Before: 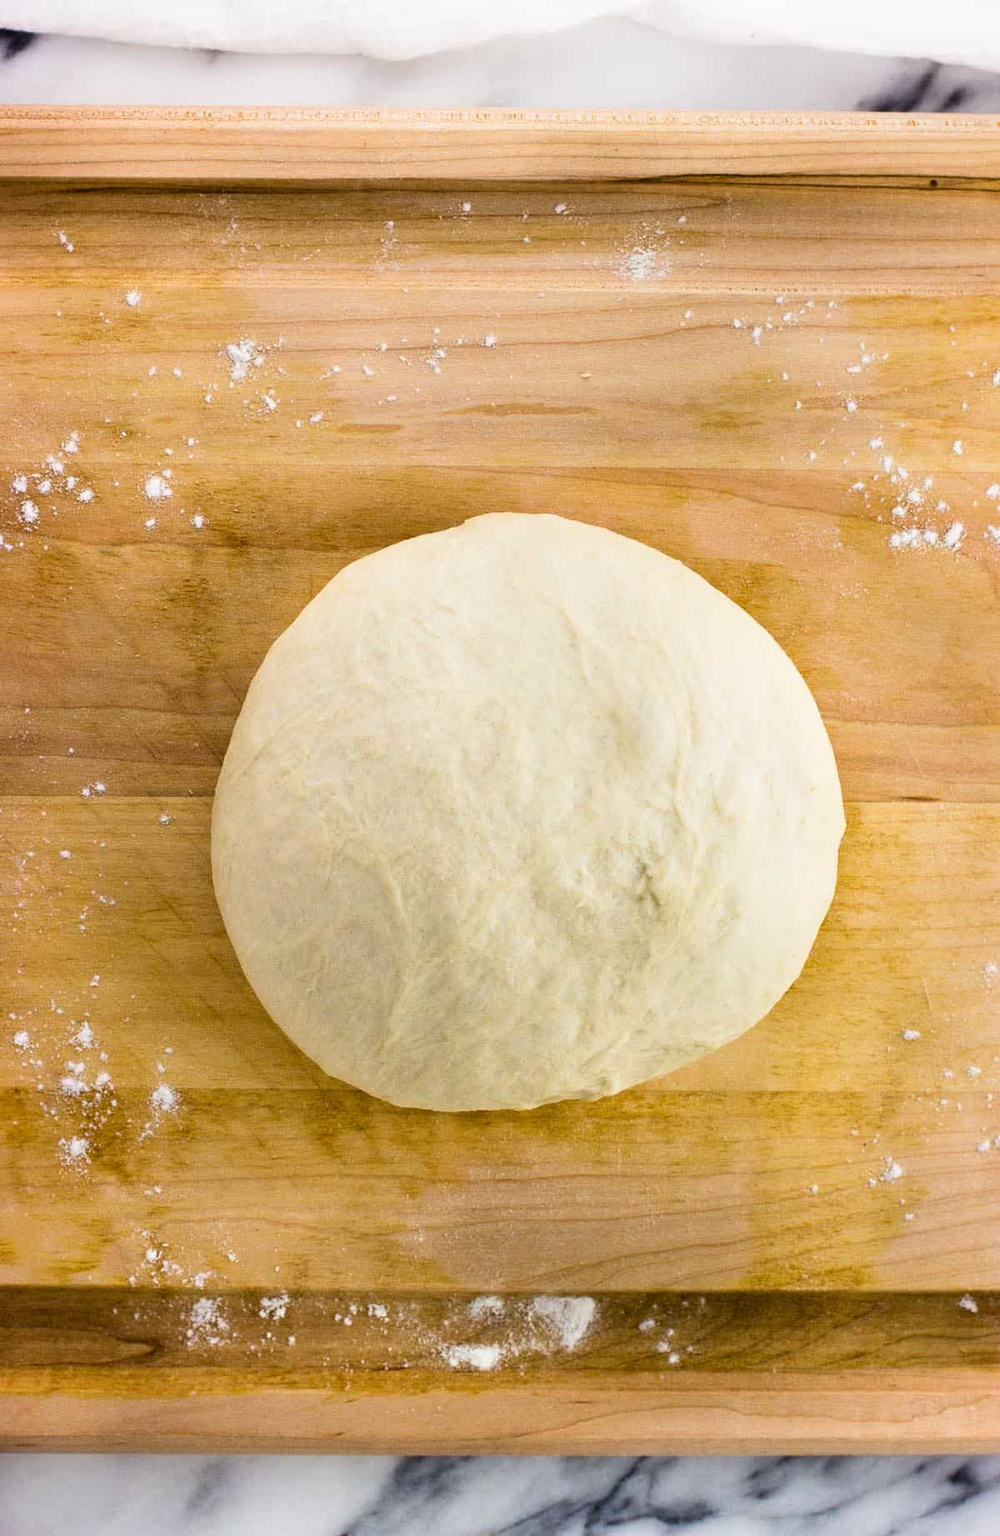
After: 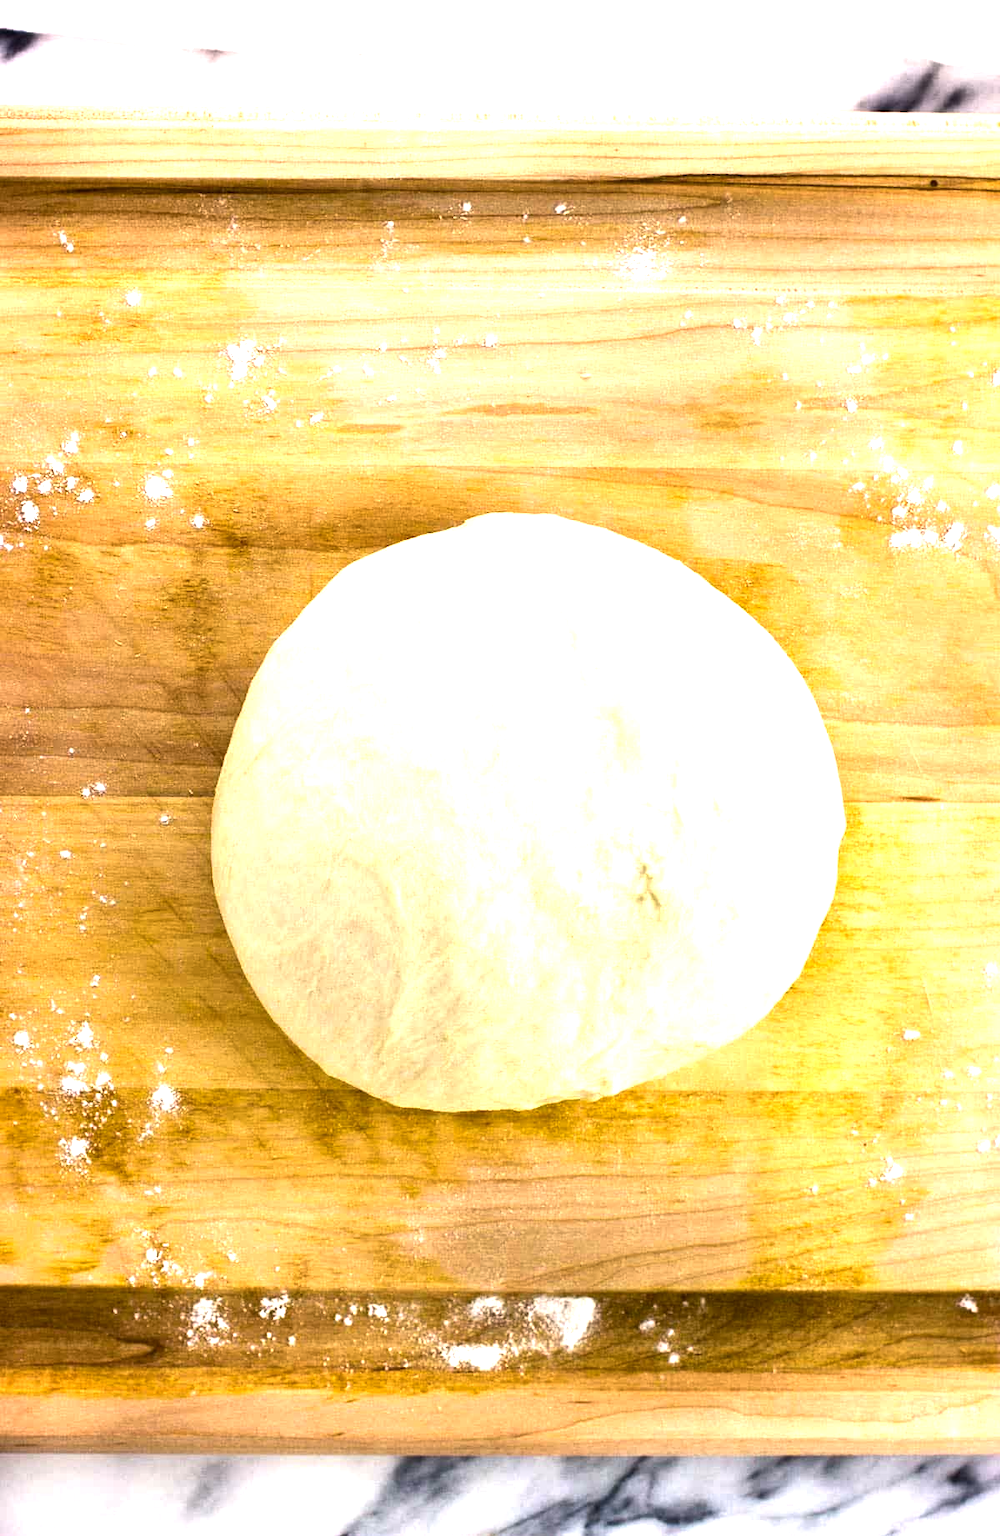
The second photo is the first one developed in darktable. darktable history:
exposure: exposure 0.561 EV, compensate highlight preservation false
color balance rgb: shadows lift › chroma 0.813%, shadows lift › hue 112.22°, highlights gain › luminance 6.672%, highlights gain › chroma 0.943%, highlights gain › hue 50.02°, linear chroma grading › shadows -1.867%, linear chroma grading › highlights -14.361%, linear chroma grading › global chroma -9.883%, linear chroma grading › mid-tones -9.607%, perceptual saturation grading › global saturation 19.721%, perceptual brilliance grading › global brilliance 14.898%, perceptual brilliance grading › shadows -34.806%, global vibrance 24.361%
